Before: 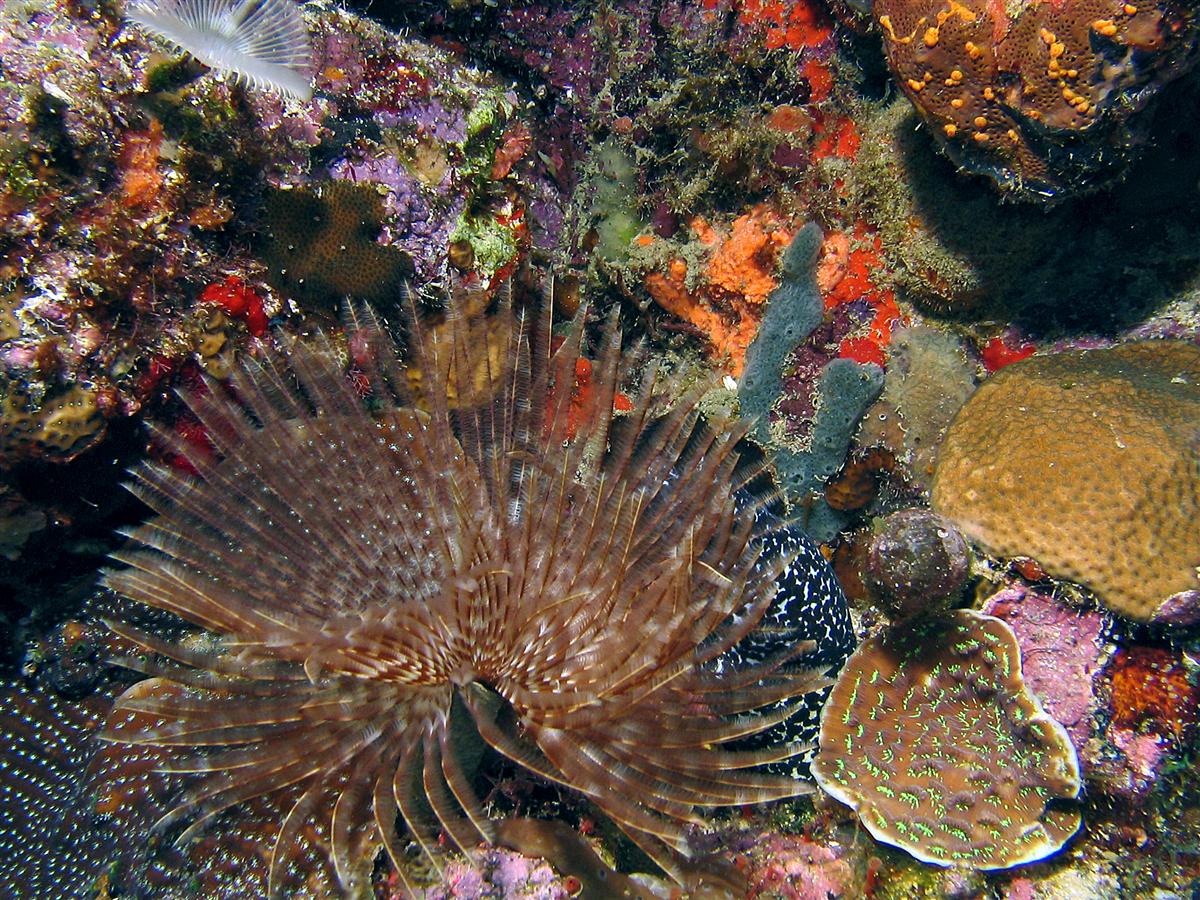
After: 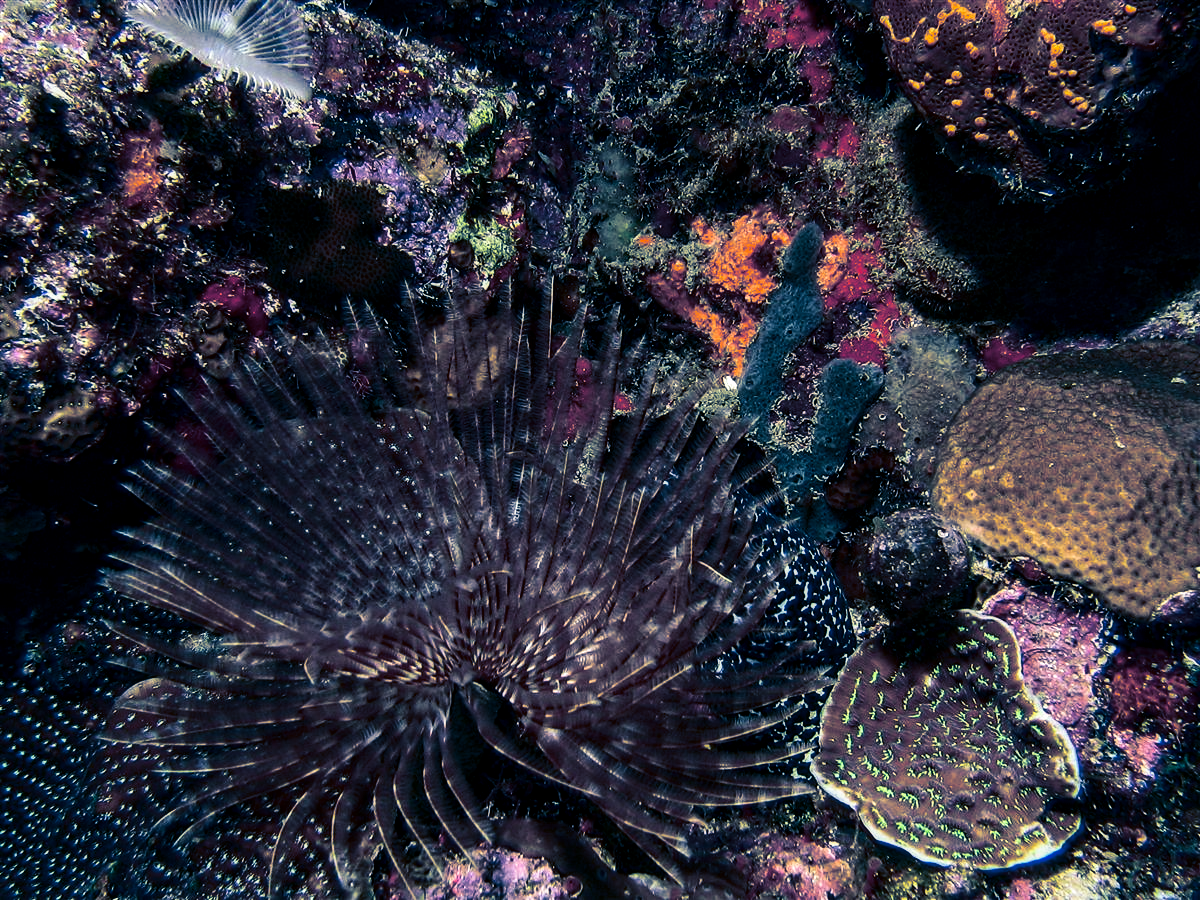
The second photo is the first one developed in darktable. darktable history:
contrast brightness saturation: contrast 0.19, brightness -0.24, saturation 0.11
split-toning: shadows › hue 226.8°, shadows › saturation 0.84
local contrast: on, module defaults
